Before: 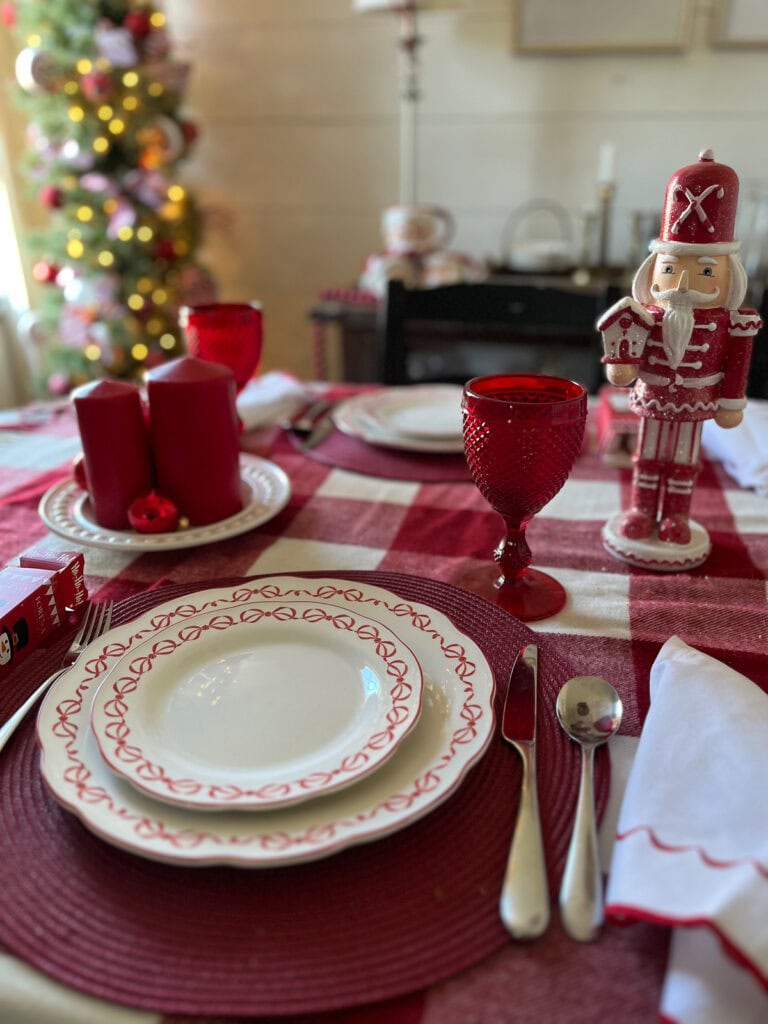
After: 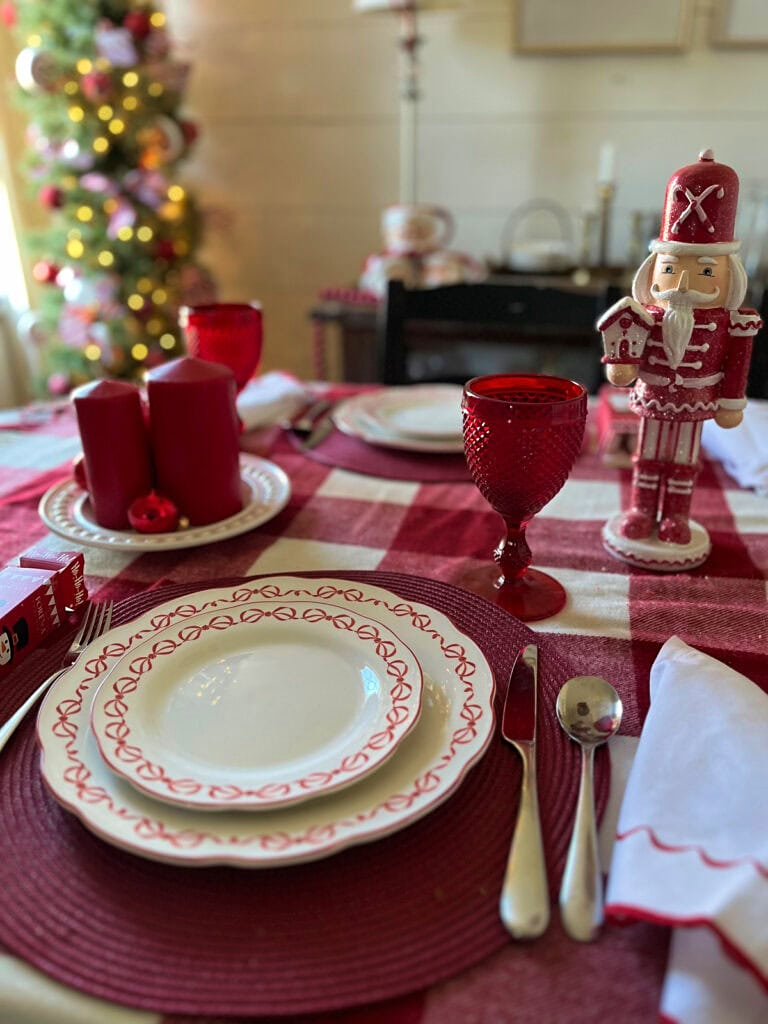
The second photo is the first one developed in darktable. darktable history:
sharpen: amount 0.2
velvia: strength 27%
